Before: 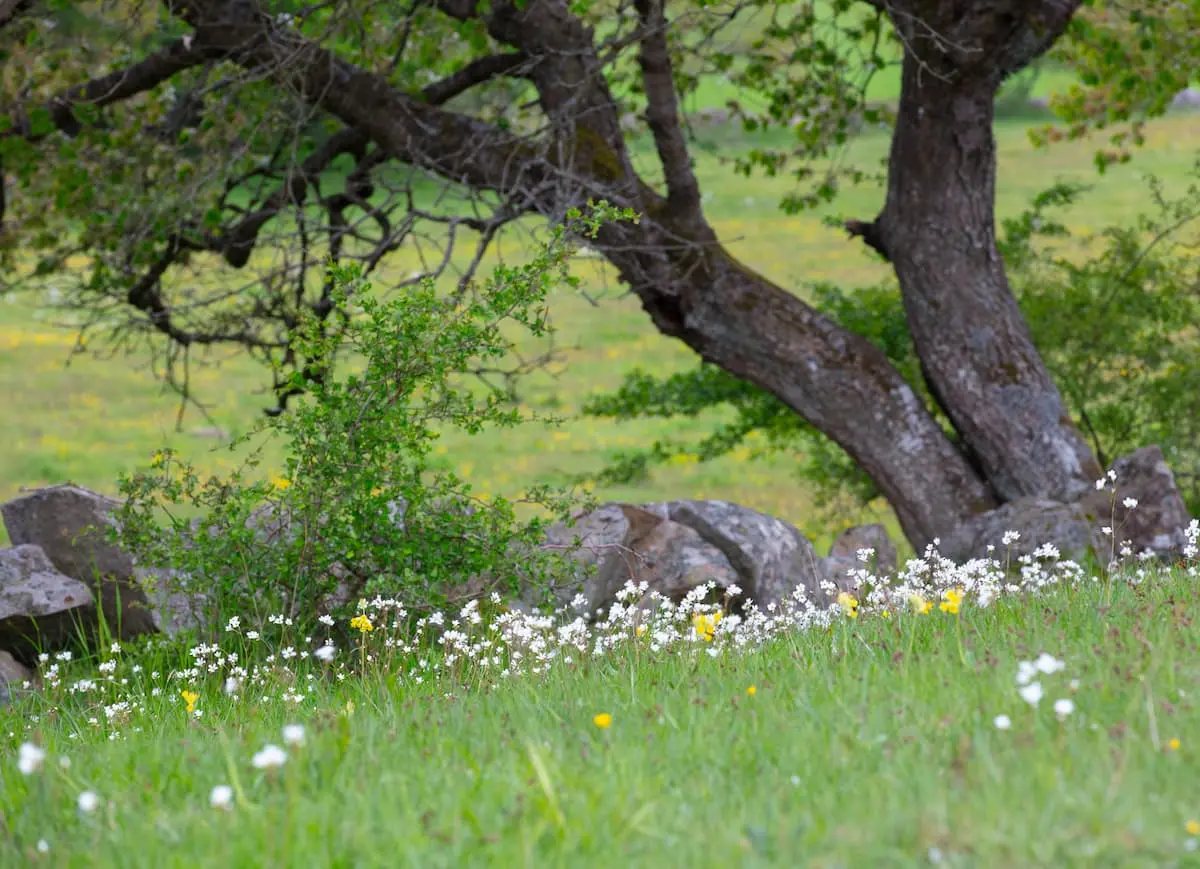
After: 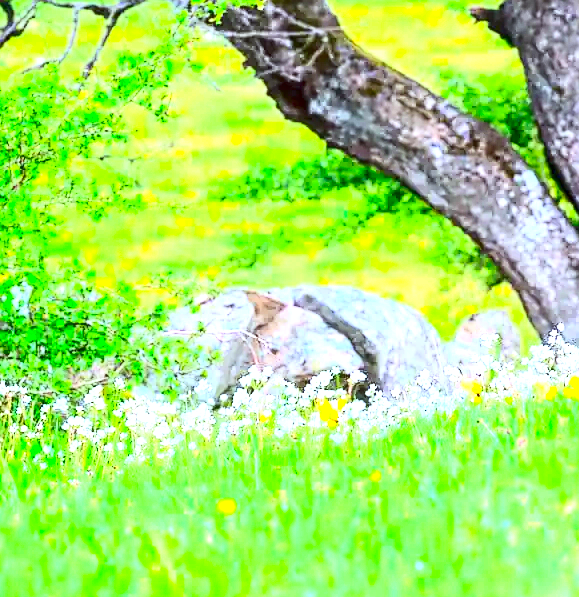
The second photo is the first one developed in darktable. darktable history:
contrast brightness saturation: contrast 0.4, brightness 0.1, saturation 0.21
crop: left 31.379%, top 24.658%, right 20.326%, bottom 6.628%
exposure: black level correction 0.001, exposure 2 EV, compensate highlight preservation false
local contrast: detail 130%
white balance: red 0.925, blue 1.046
sharpen: radius 1.864, amount 0.398, threshold 1.271
color correction: saturation 1.34
